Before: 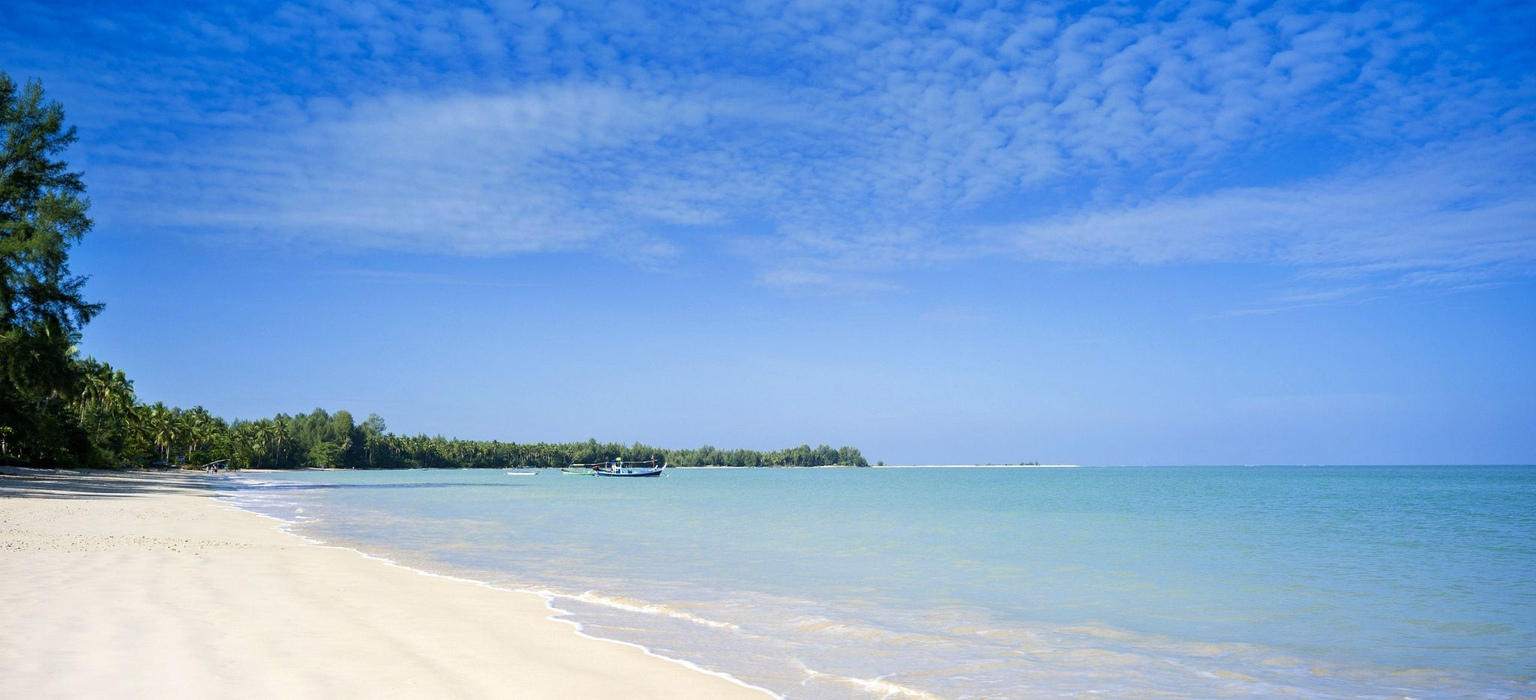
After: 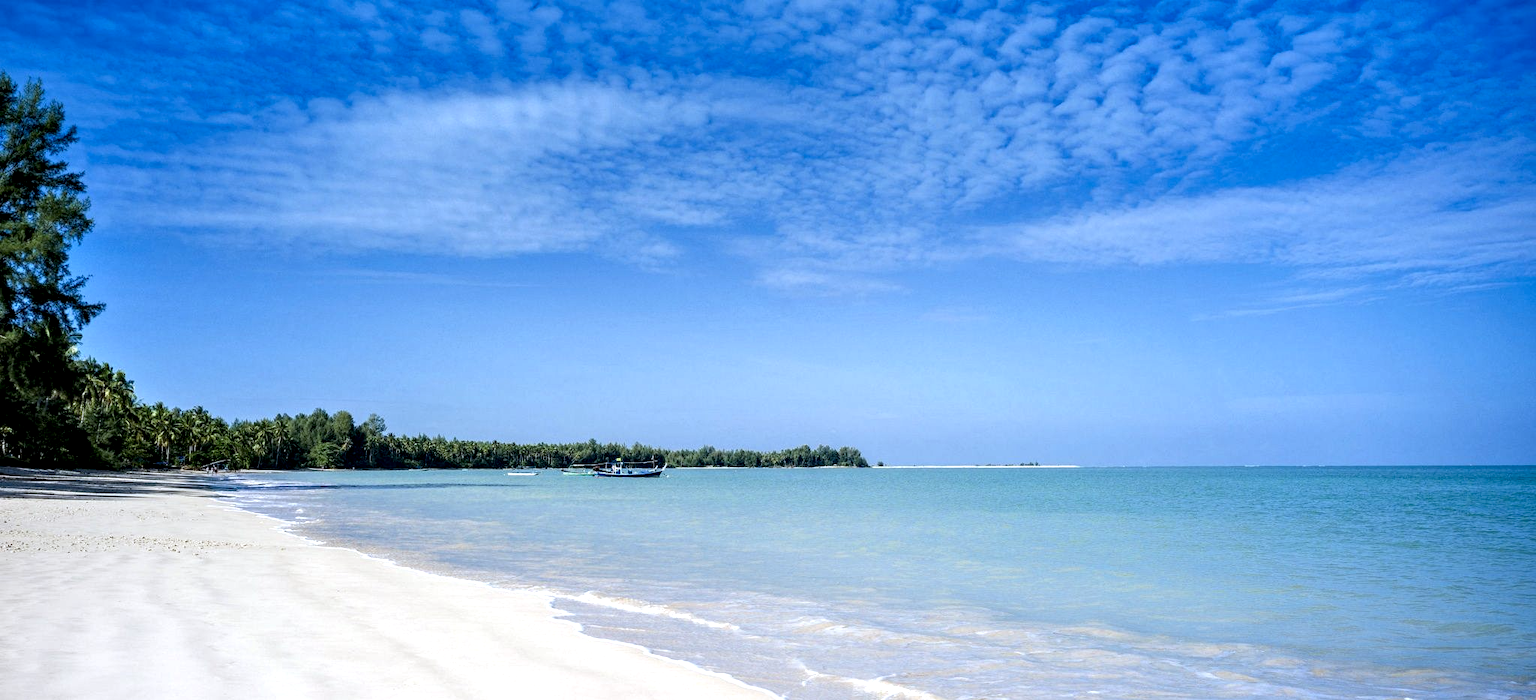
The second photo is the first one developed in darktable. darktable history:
local contrast: highlights 65%, shadows 54%, detail 169%, midtone range 0.514
color correction: highlights a* -0.772, highlights b* -8.92
